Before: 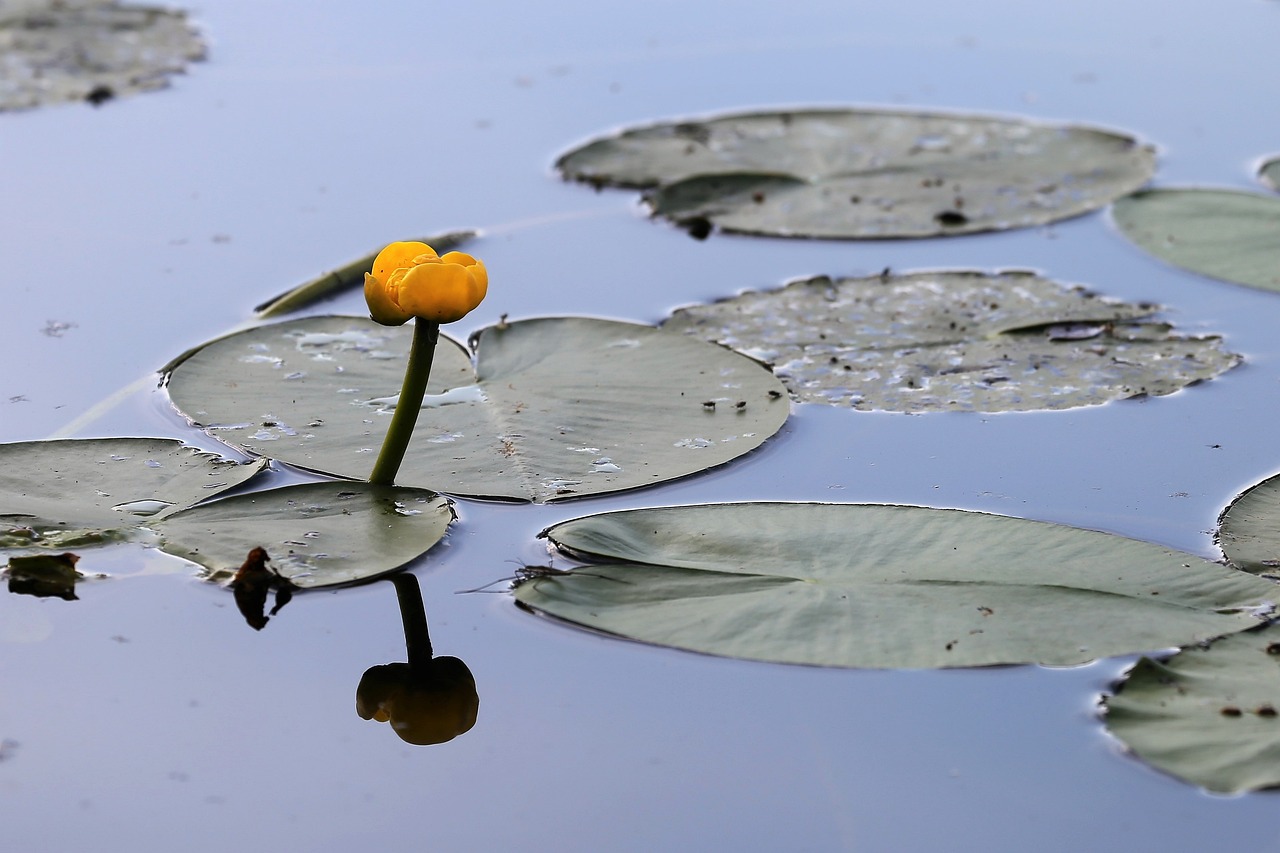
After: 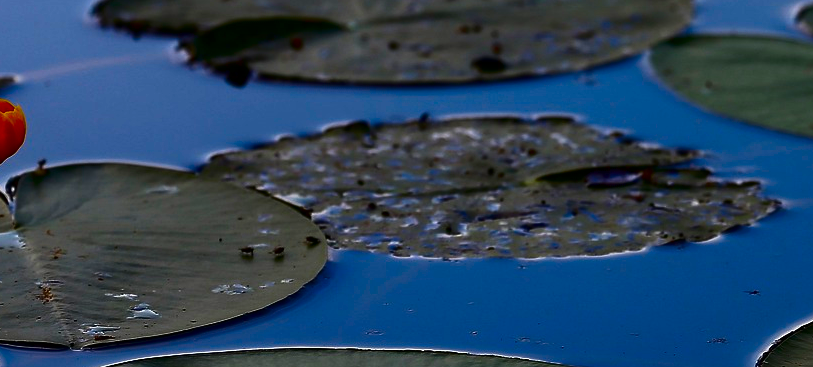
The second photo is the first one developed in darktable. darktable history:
crop: left 36.101%, top 18.06%, right 0.371%, bottom 38.857%
contrast brightness saturation: brightness -0.99, saturation 0.983
